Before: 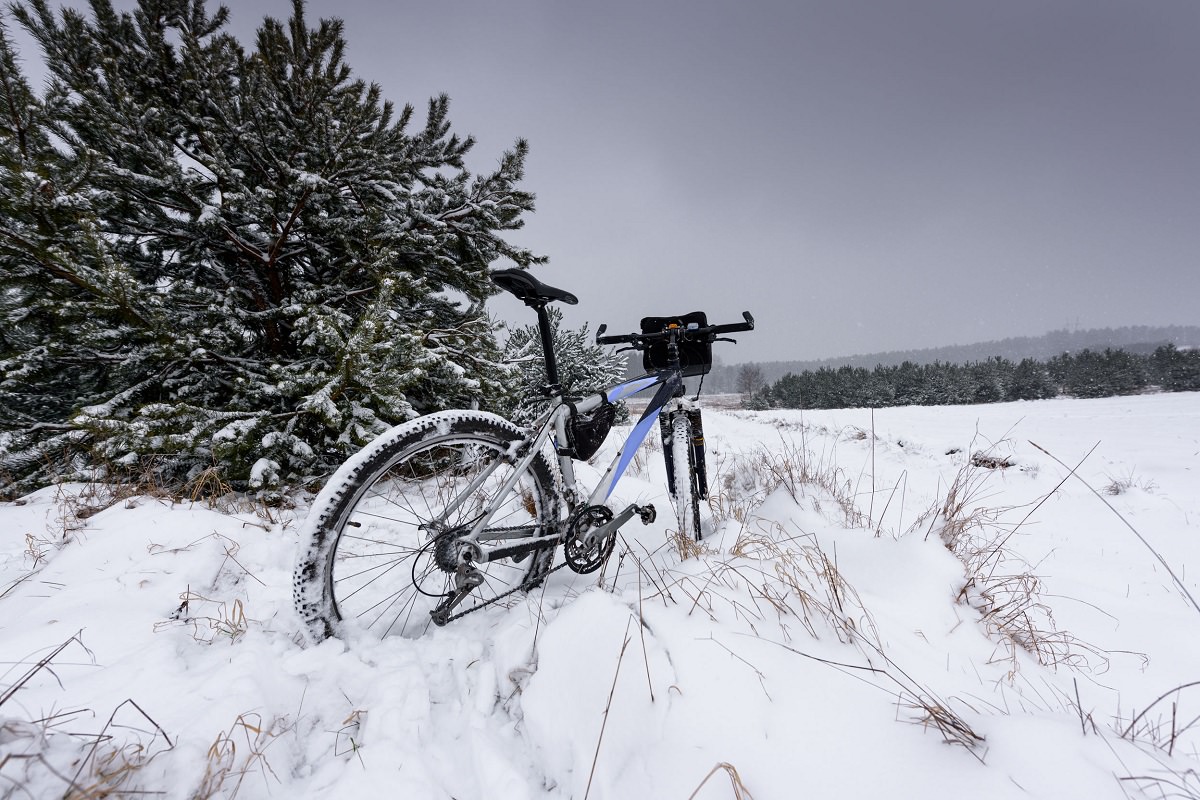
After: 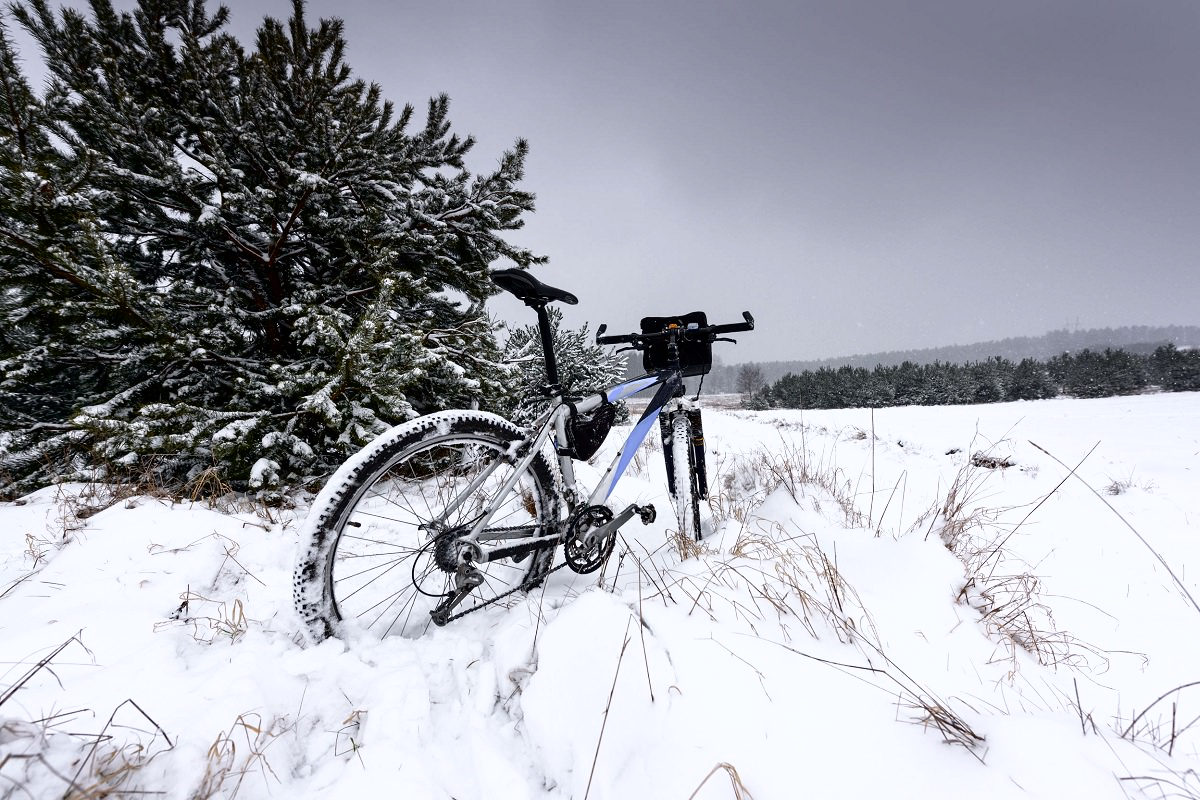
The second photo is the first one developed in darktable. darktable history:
tone curve: curves: ch0 [(0, 0) (0.003, 0.001) (0.011, 0.005) (0.025, 0.01) (0.044, 0.019) (0.069, 0.029) (0.1, 0.042) (0.136, 0.078) (0.177, 0.129) (0.224, 0.182) (0.277, 0.246) (0.335, 0.318) (0.399, 0.396) (0.468, 0.481) (0.543, 0.573) (0.623, 0.672) (0.709, 0.777) (0.801, 0.881) (0.898, 0.975) (1, 1)], color space Lab, independent channels, preserve colors none
